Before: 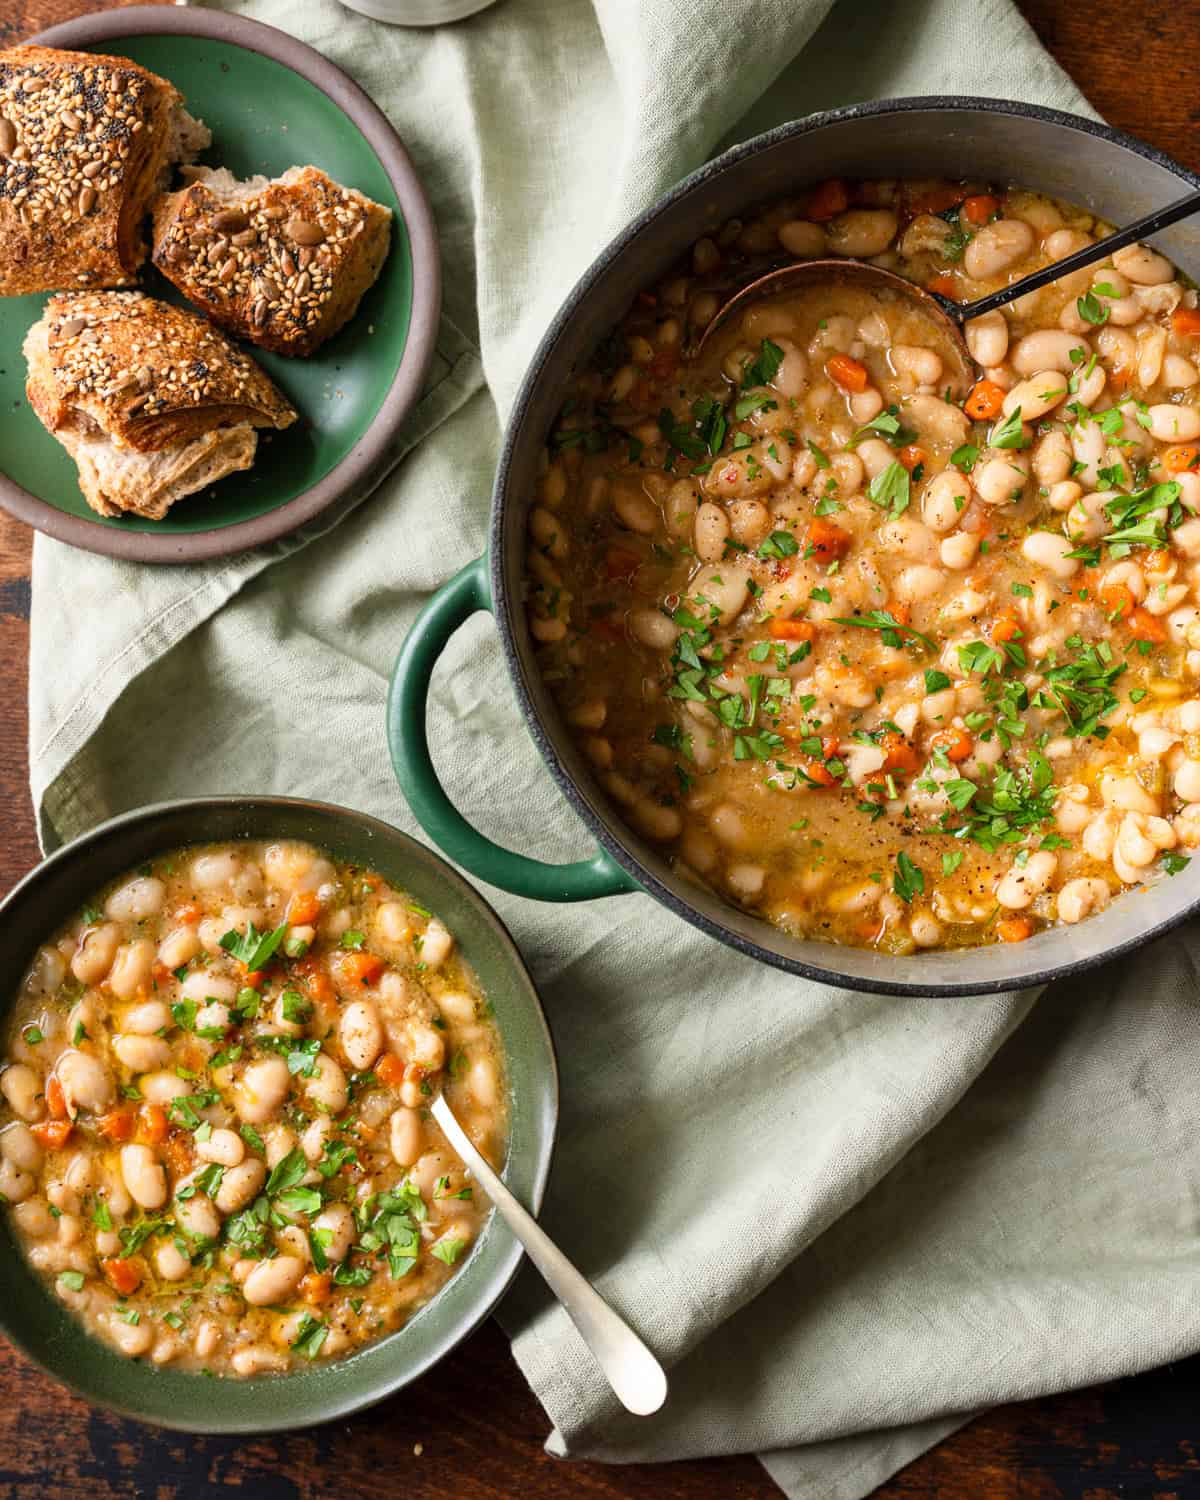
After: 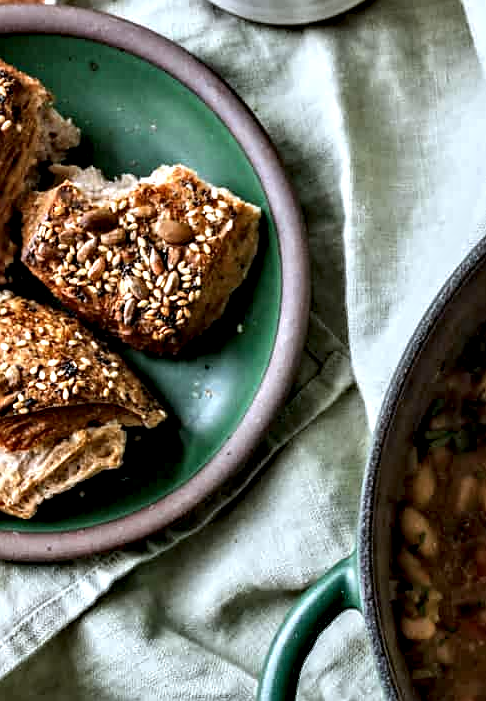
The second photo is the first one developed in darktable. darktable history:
color calibration: x 0.37, y 0.382, temperature 4313.32 K
sharpen: radius 0.982, amount 0.61
contrast equalizer: octaves 7, y [[0.511, 0.558, 0.631, 0.632, 0.559, 0.512], [0.5 ×6], [0.5 ×6], [0 ×6], [0 ×6]]
crop and rotate: left 10.955%, top 0.11%, right 48.487%, bottom 53.129%
local contrast: highlights 23%, shadows 77%, midtone range 0.749
